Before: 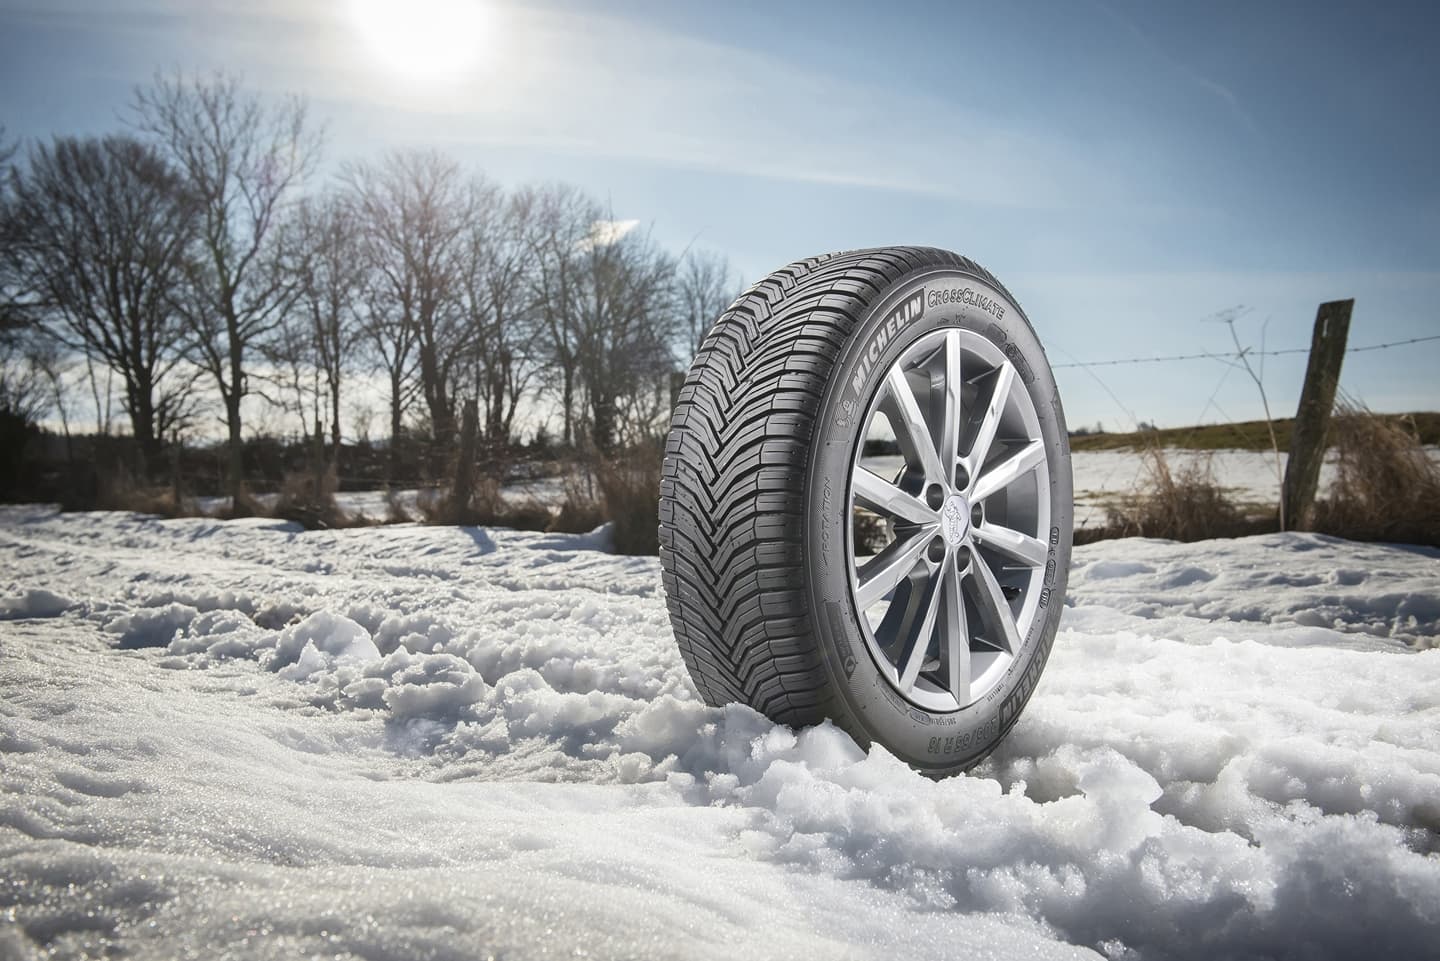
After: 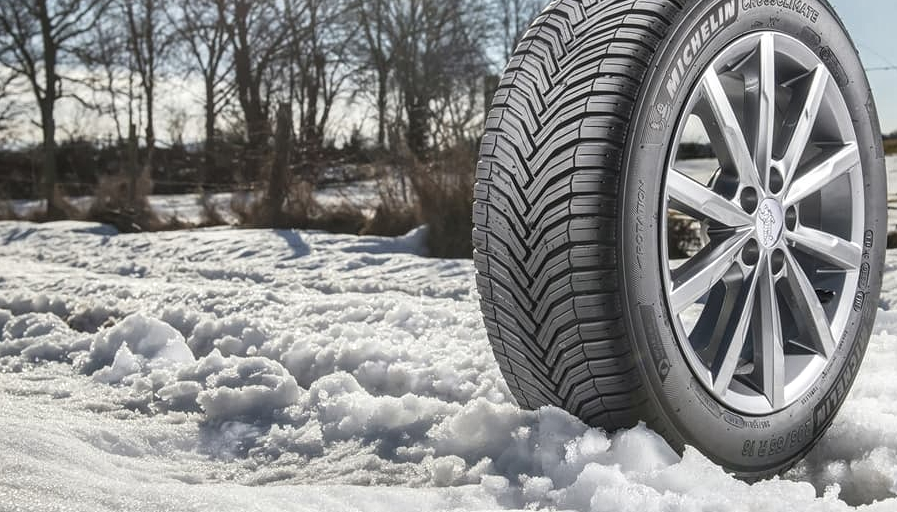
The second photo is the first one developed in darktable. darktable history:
color calibration: gray › normalize channels true, illuminant same as pipeline (D50), adaptation XYZ, x 0.345, y 0.358, temperature 5013.97 K, gamut compression 0.018
local contrast: detail 130%
crop: left 12.942%, top 31.009%, right 24.721%, bottom 15.639%
shadows and highlights: shadows 37.57, highlights -27.46, shadows color adjustment 99.14%, highlights color adjustment 0.203%, soften with gaussian
